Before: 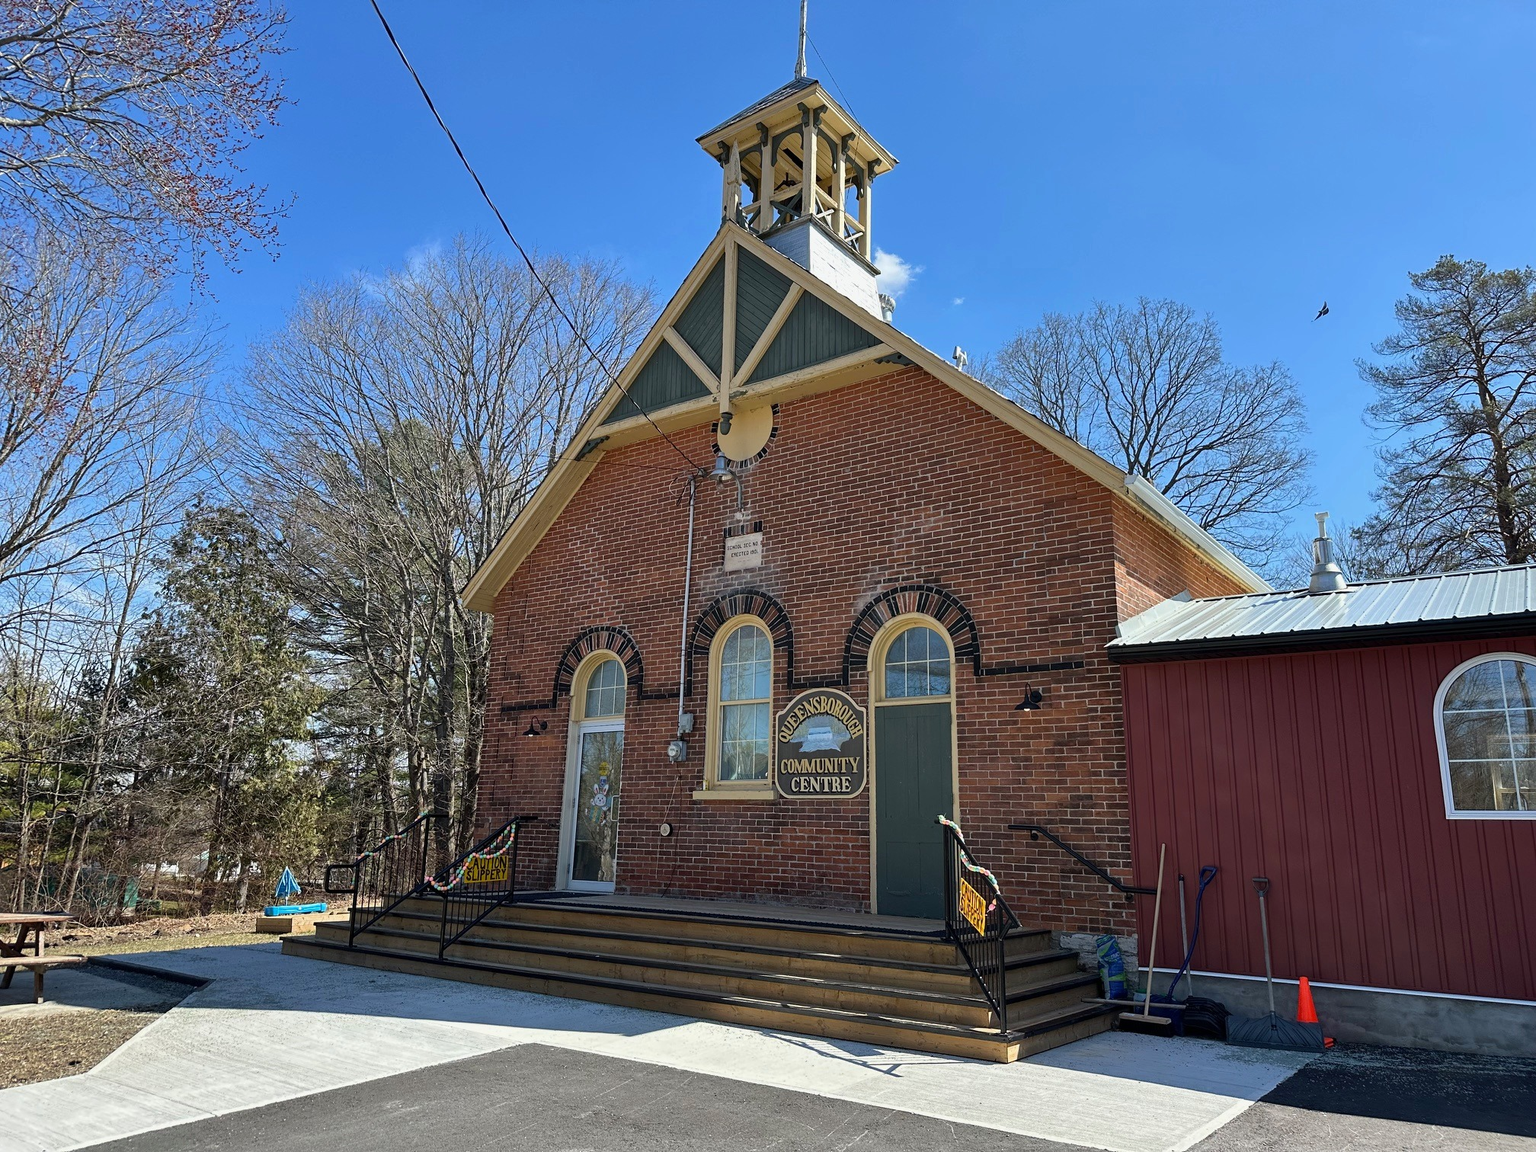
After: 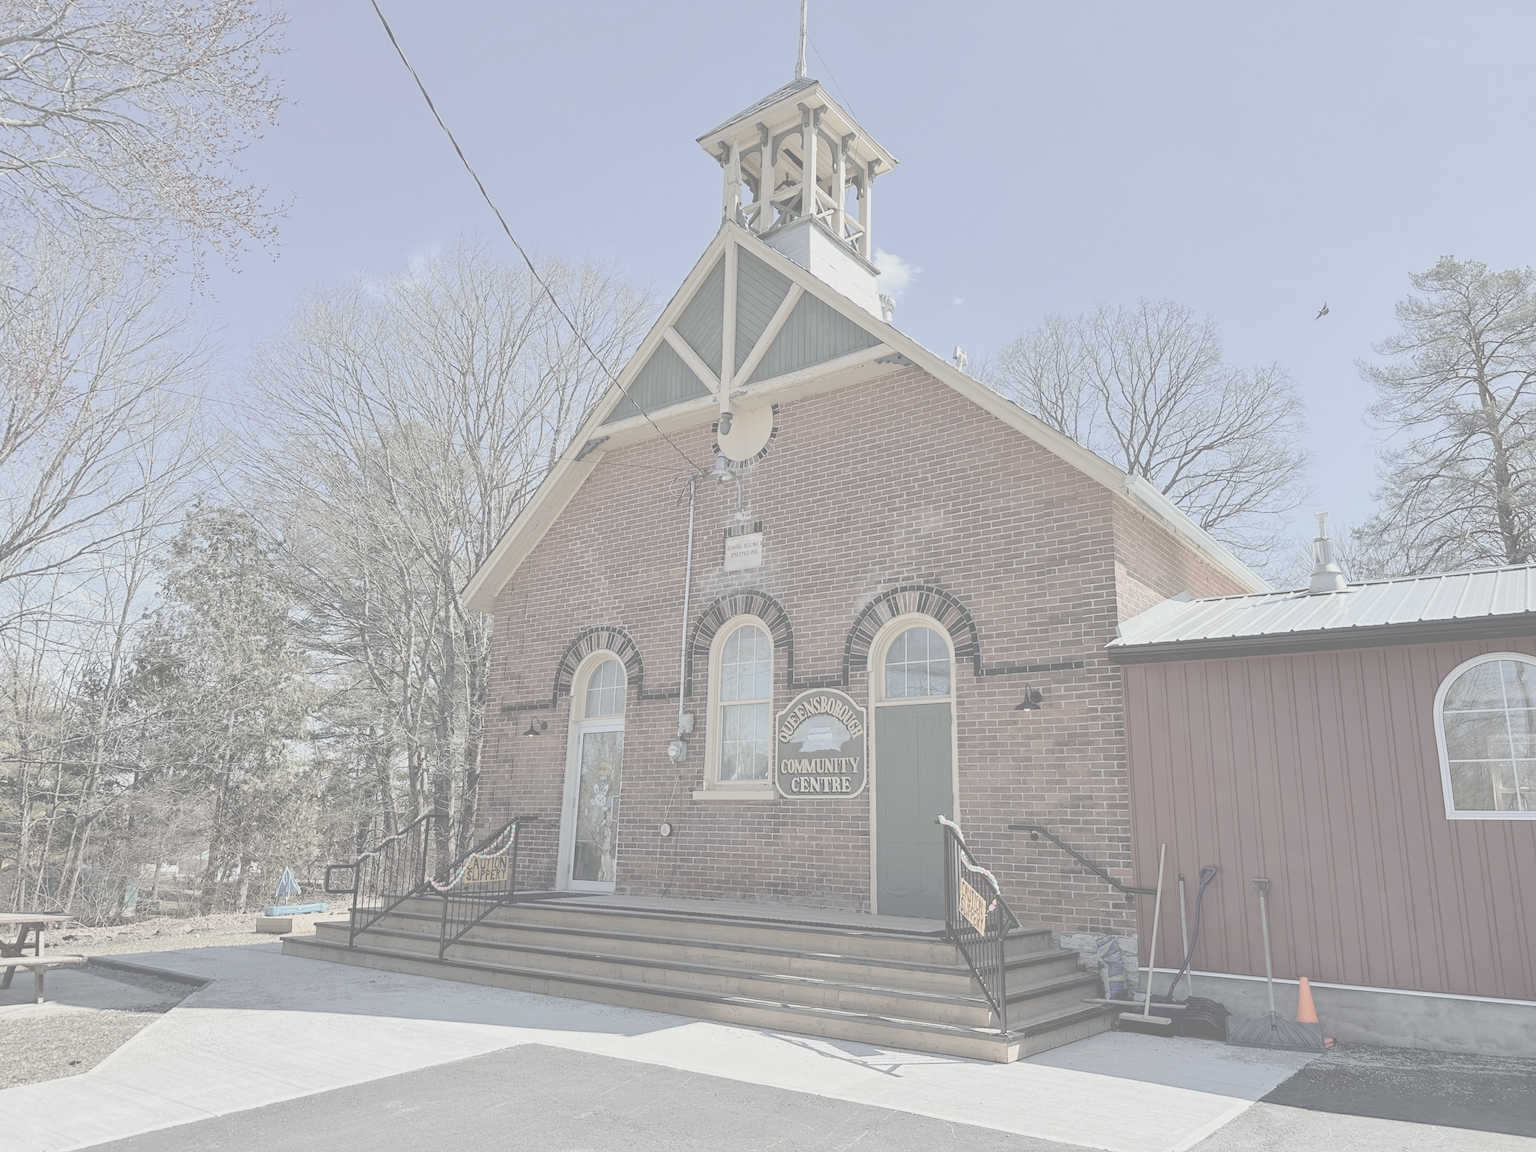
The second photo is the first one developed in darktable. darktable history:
contrast brightness saturation: contrast -0.32, brightness 0.75, saturation -0.78
exposure: black level correction 0.001, compensate highlight preservation false
